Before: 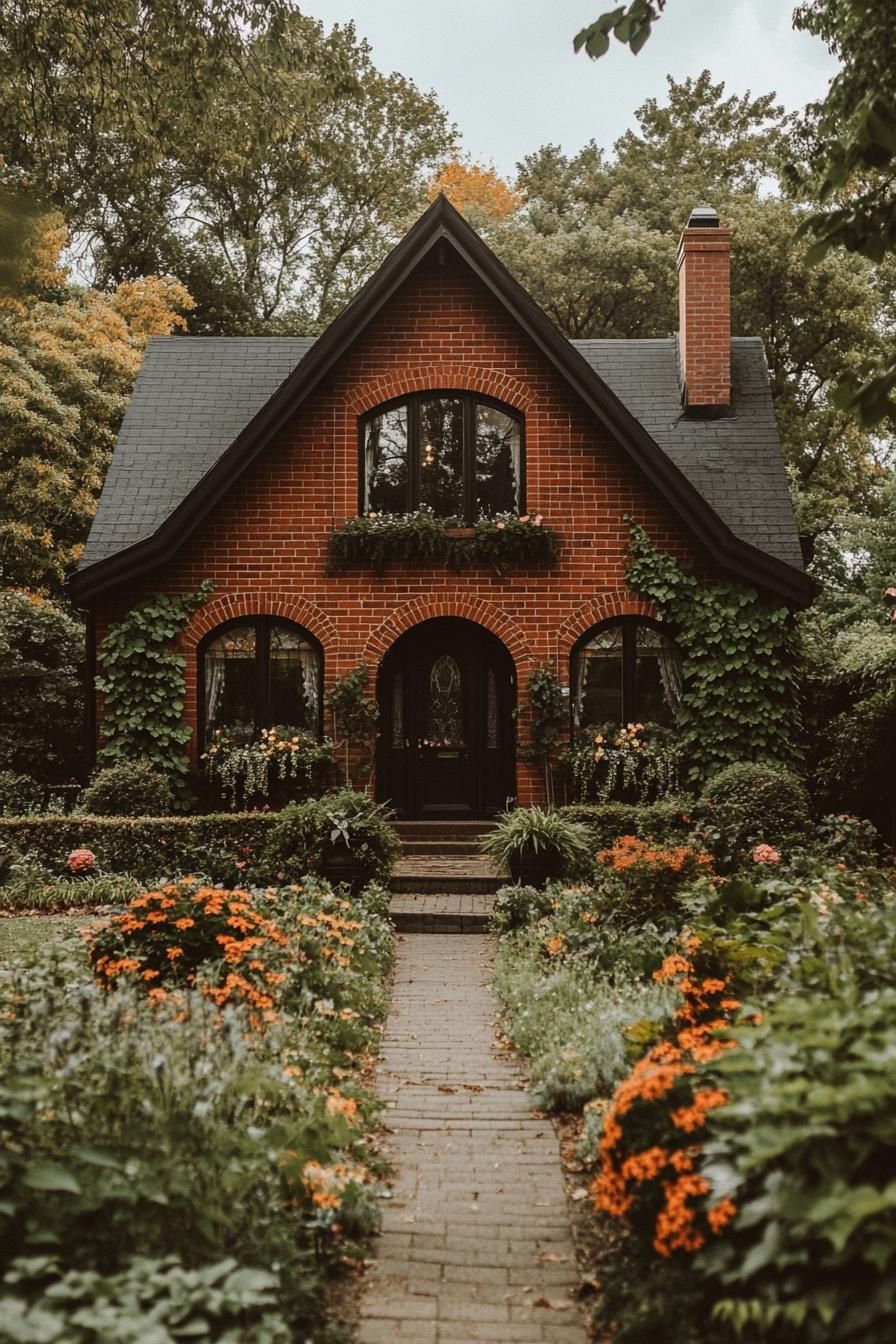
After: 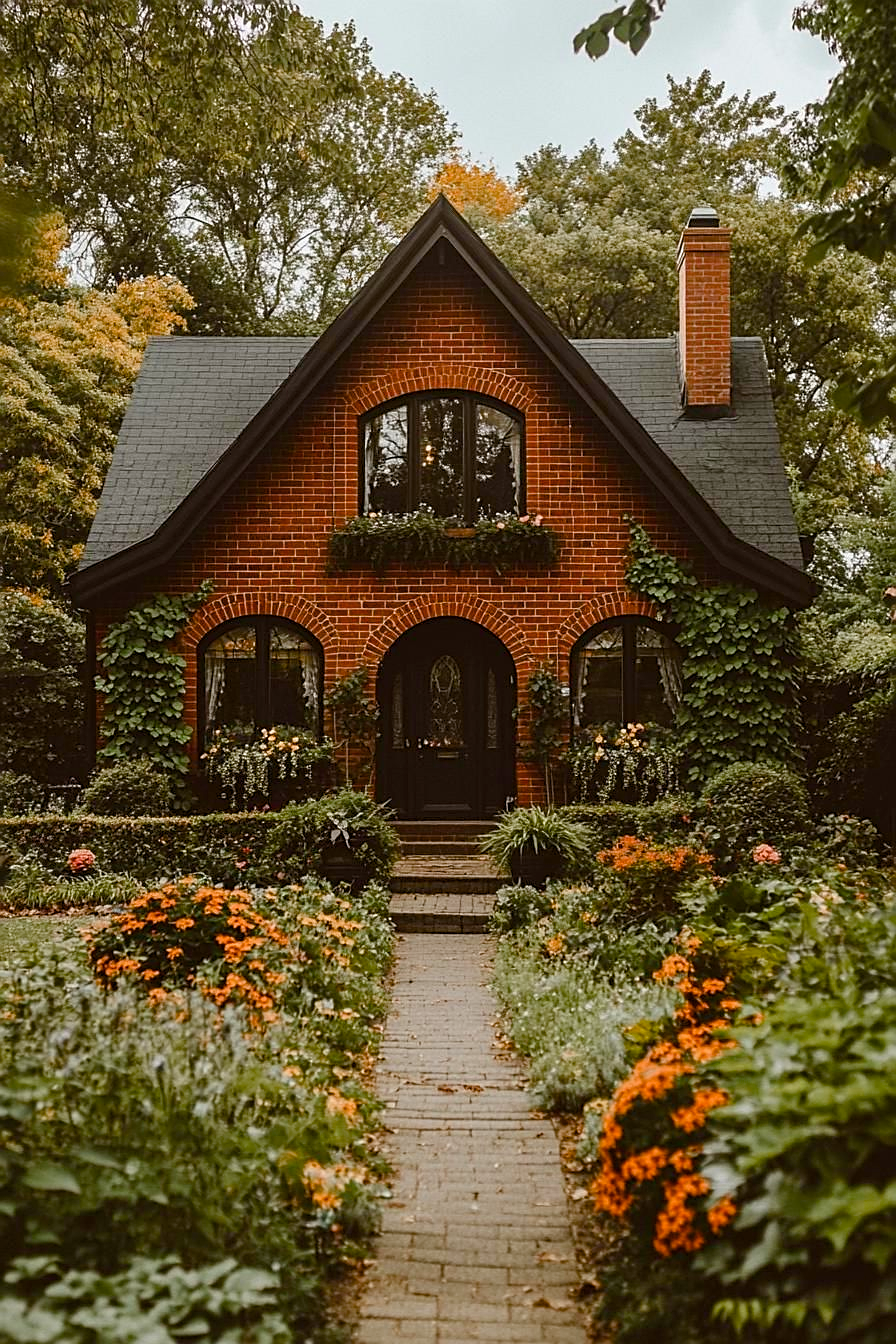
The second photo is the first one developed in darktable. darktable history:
color balance rgb: perceptual saturation grading › global saturation 35%, perceptual saturation grading › highlights -30%, perceptual saturation grading › shadows 35%, perceptual brilliance grading › global brilliance 3%, perceptual brilliance grading › highlights -3%, perceptual brilliance grading › shadows 3%
sharpen: on, module defaults
